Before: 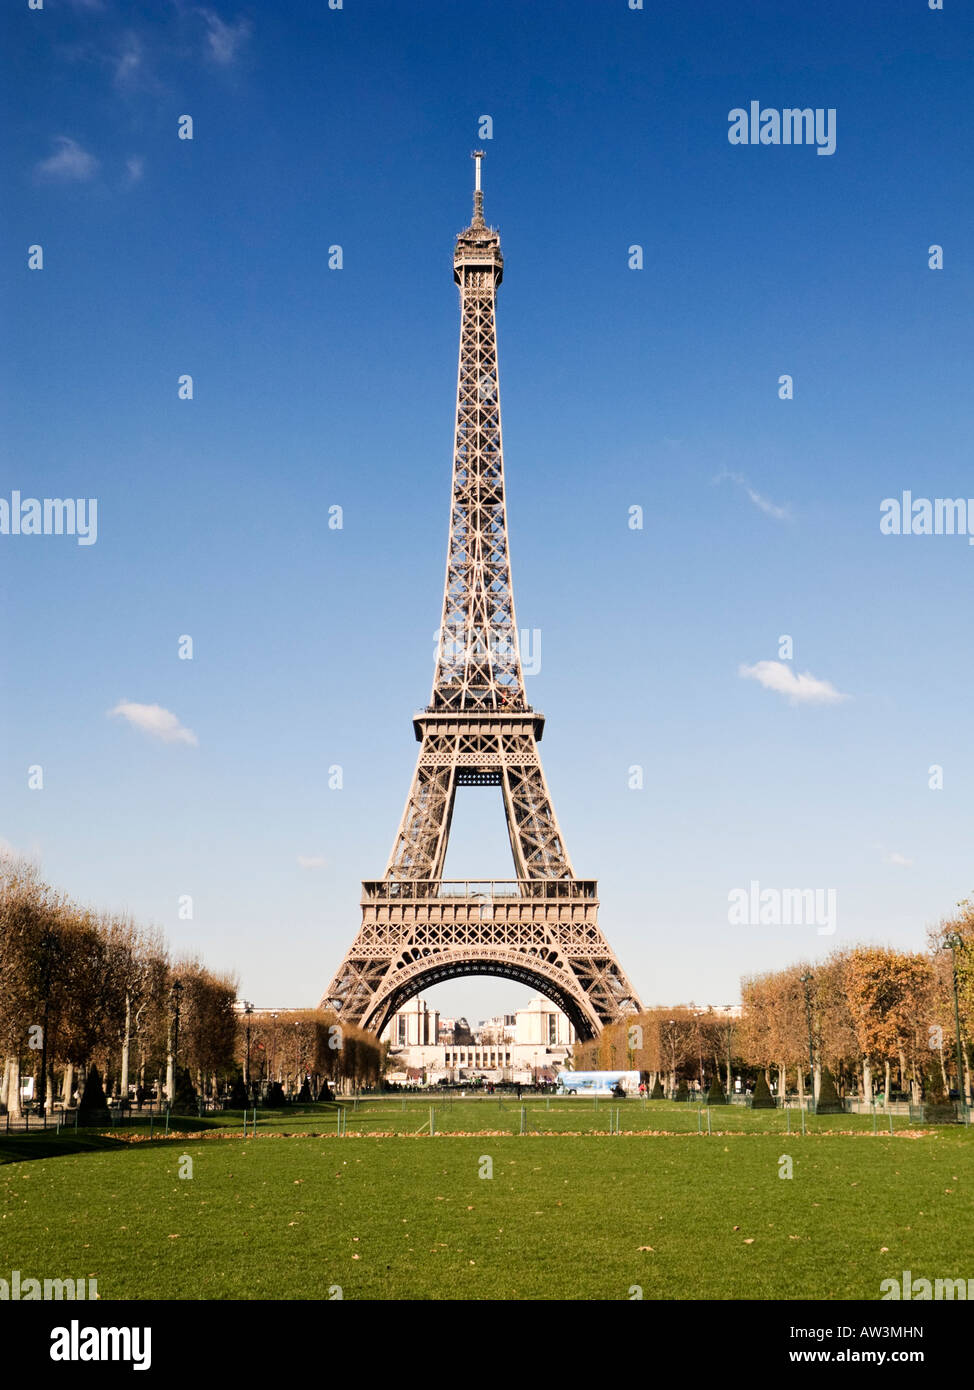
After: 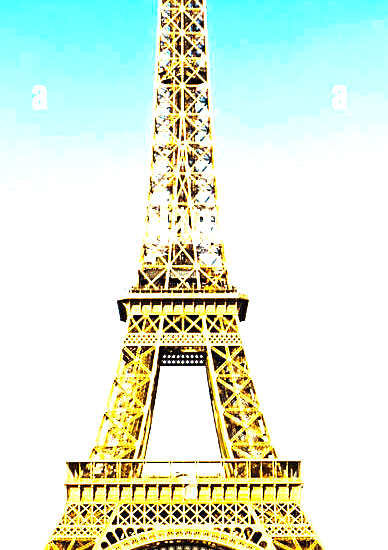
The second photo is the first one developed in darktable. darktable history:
sharpen: on, module defaults
crop: left 30.409%, top 30.232%, right 29.684%, bottom 30.137%
exposure: black level correction 0, exposure 1.513 EV, compensate exposure bias true, compensate highlight preservation false
color balance rgb: power › chroma 2.506%, power › hue 68.59°, highlights gain › chroma 7.871%, highlights gain › hue 82.38°, perceptual saturation grading › global saturation 24.925%, perceptual brilliance grading › global brilliance 15.76%, perceptual brilliance grading › shadows -34.21%, global vibrance 44.519%
